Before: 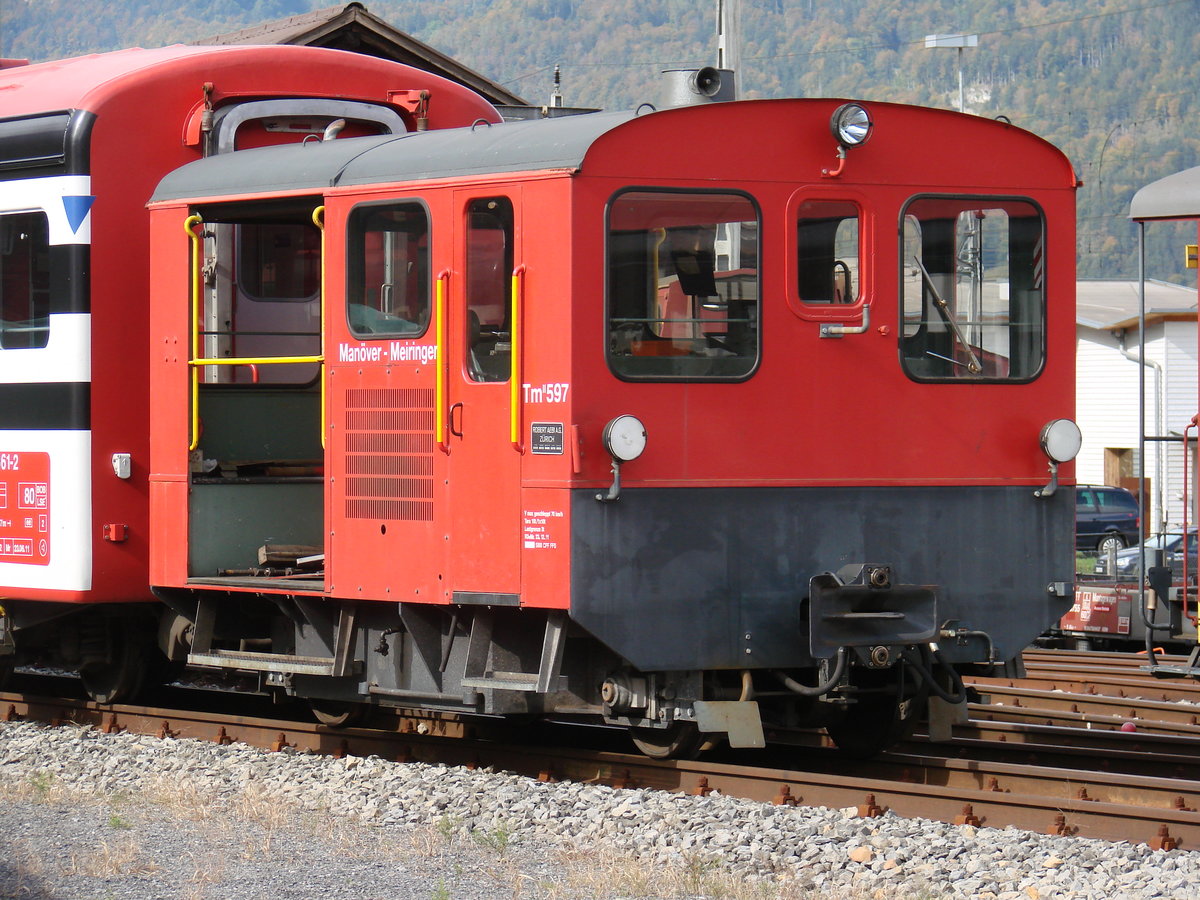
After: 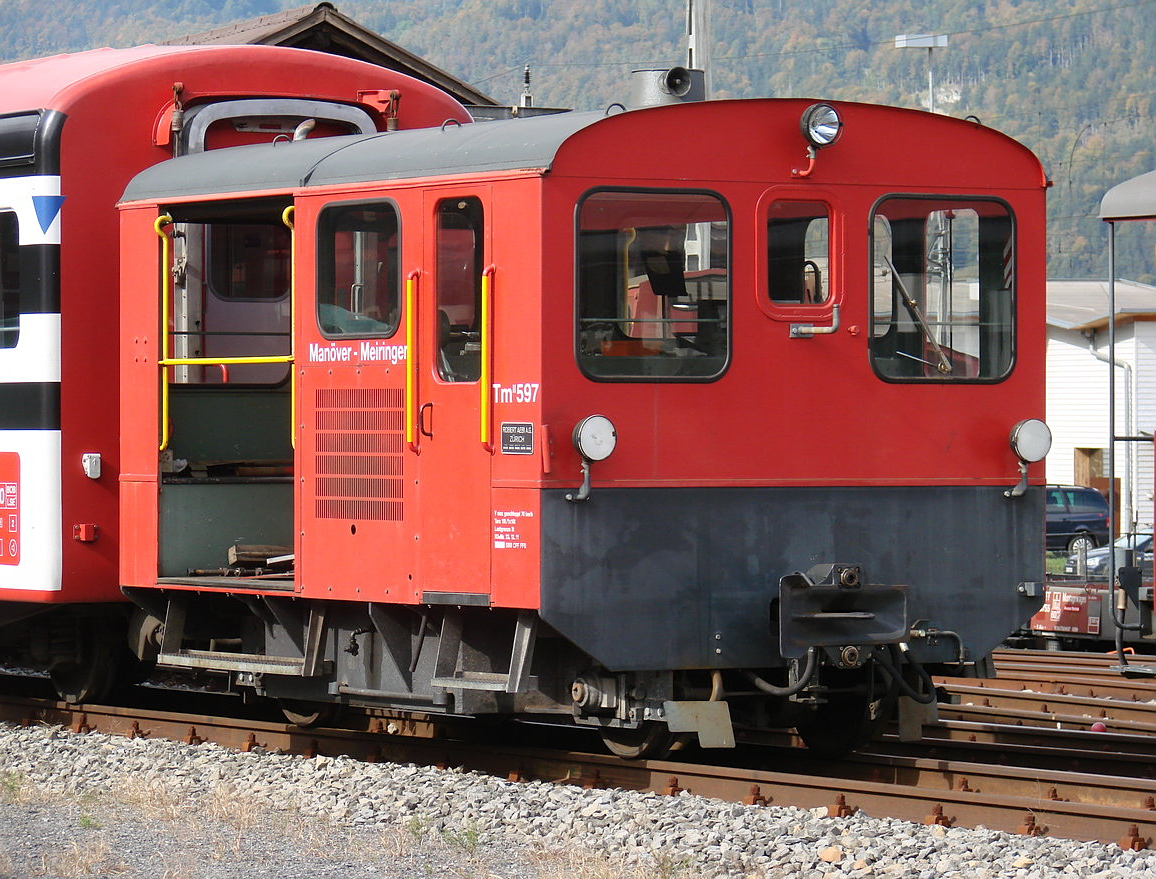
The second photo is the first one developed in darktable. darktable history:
crop and rotate: left 2.536%, right 1.107%, bottom 2.246%
sharpen: radius 1.272, amount 0.305, threshold 0
